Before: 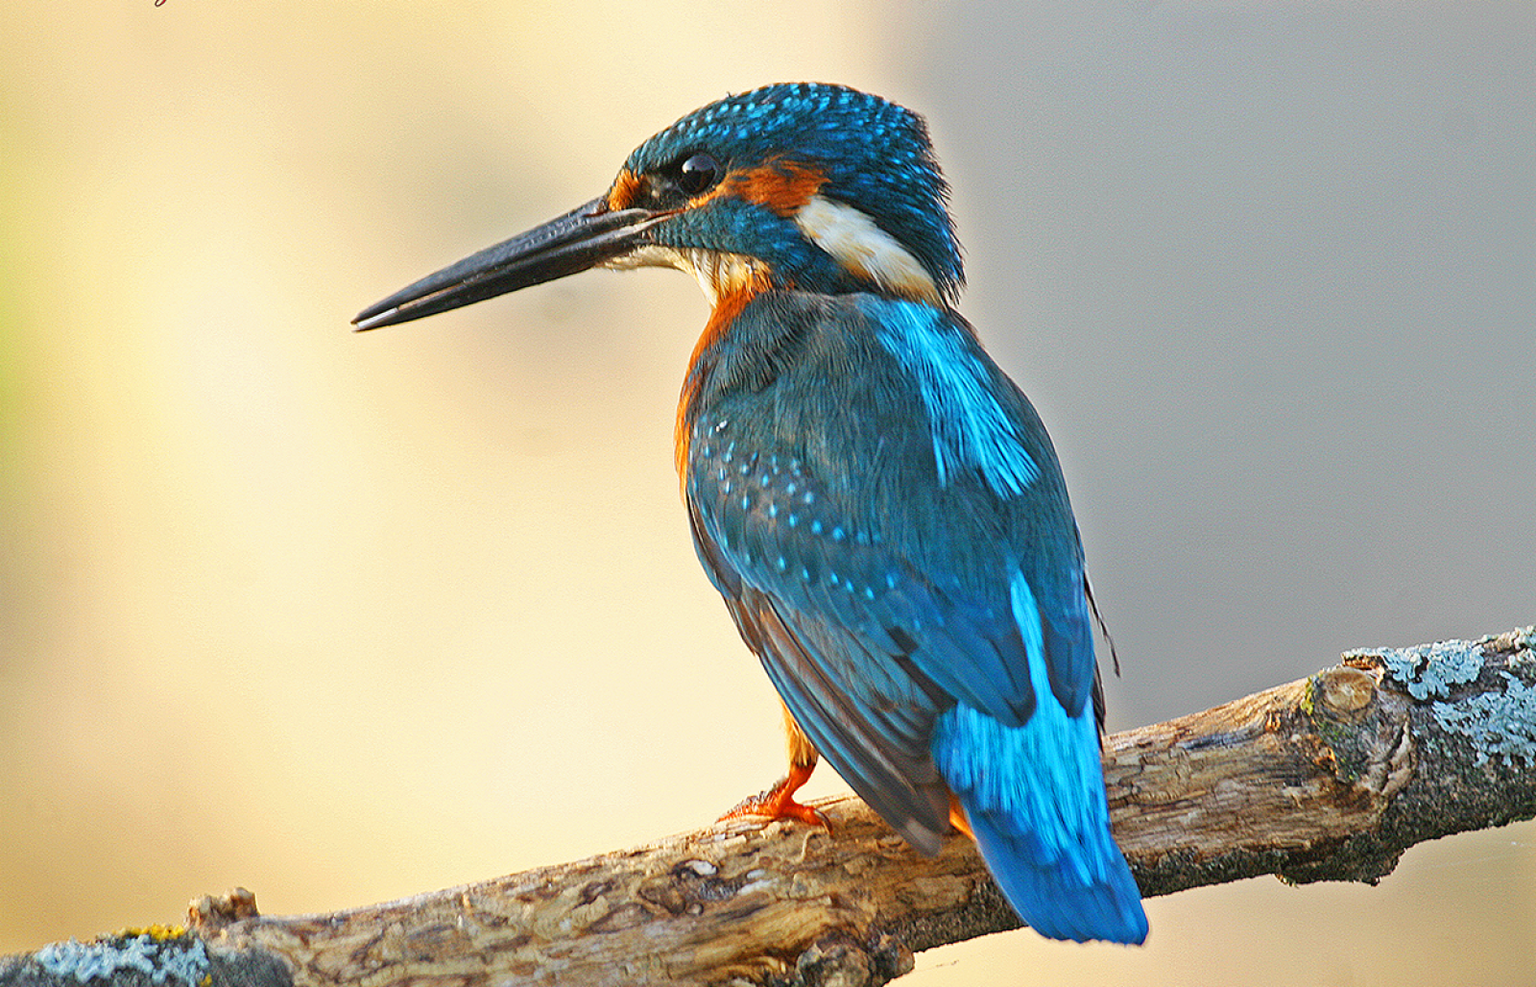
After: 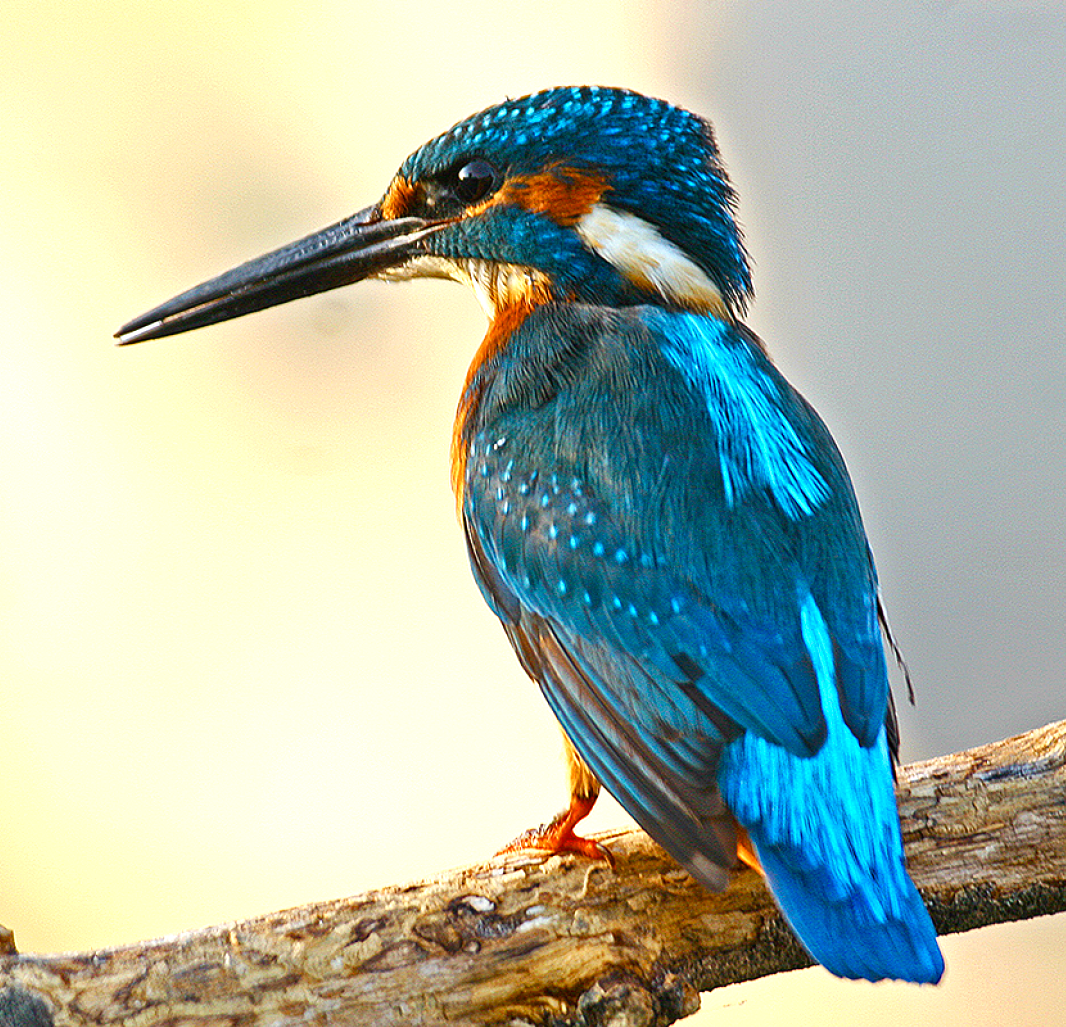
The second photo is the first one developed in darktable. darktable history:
color balance rgb: shadows lift › luminance -20%, power › hue 72.24°, highlights gain › luminance 15%, global offset › hue 171.6°, perceptual saturation grading › global saturation 14.09%, perceptual saturation grading › highlights -25%, perceptual saturation grading › shadows 25%, global vibrance 25%, contrast 10%
crop and rotate: left 15.754%, right 17.579%
